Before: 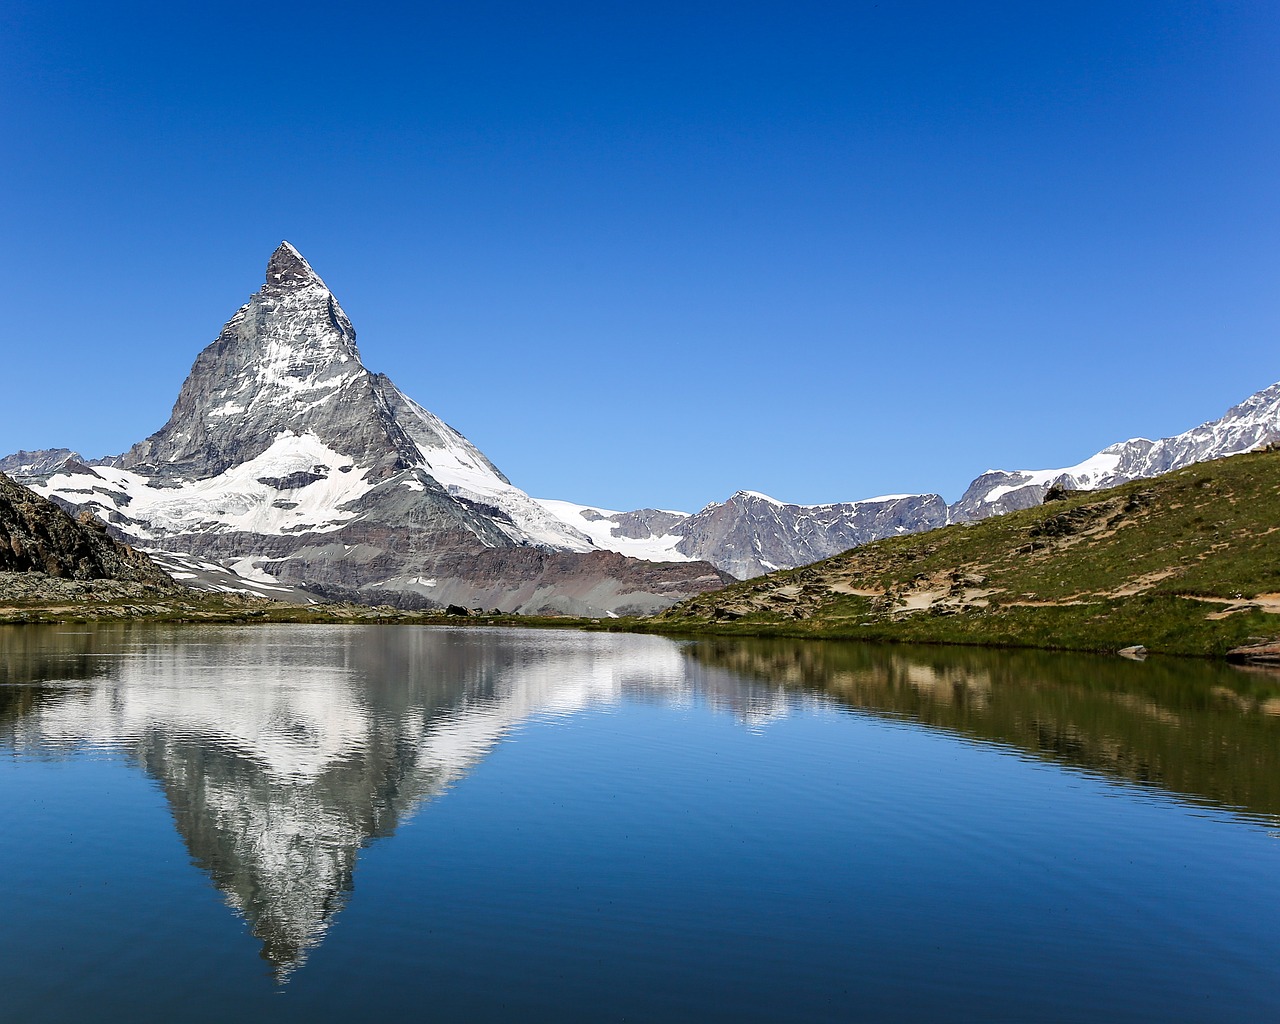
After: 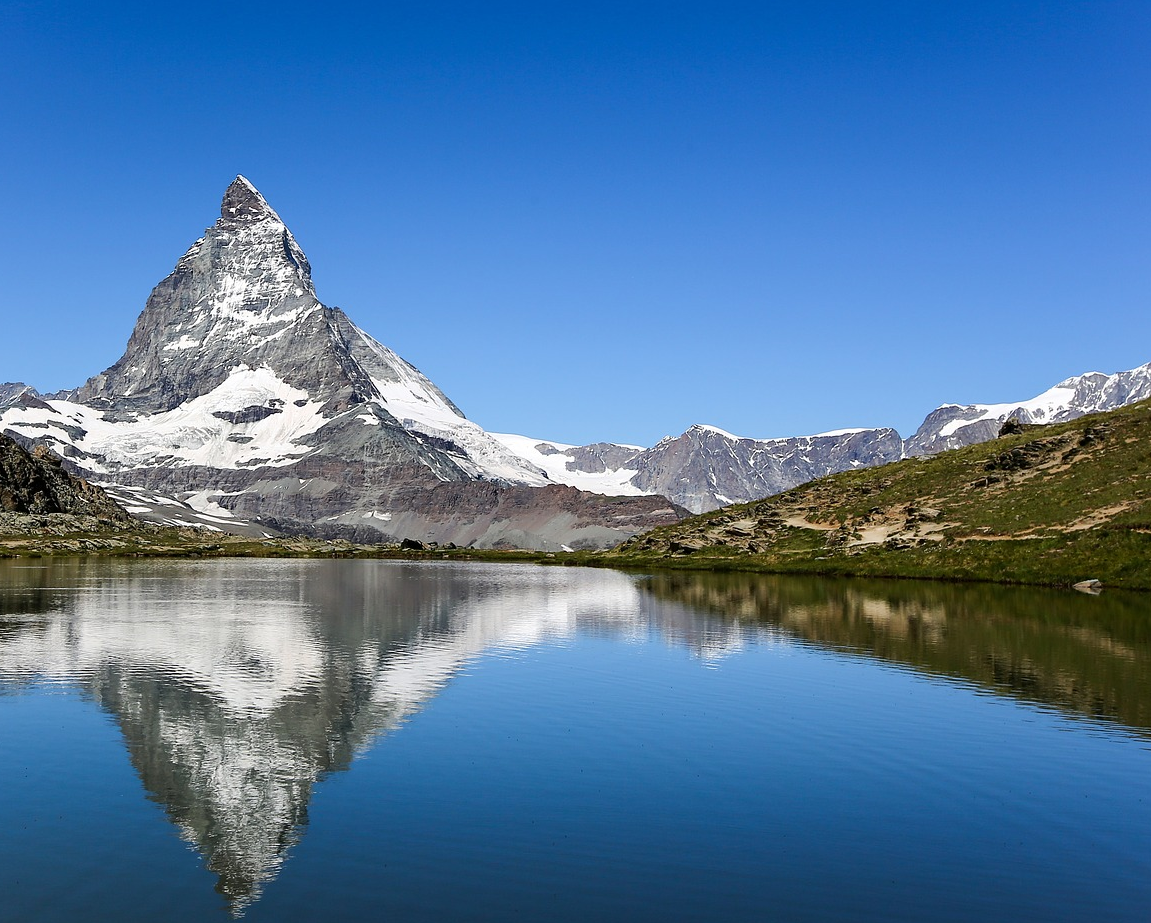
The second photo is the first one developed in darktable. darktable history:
levels: mode automatic
crop: left 3.567%, top 6.523%, right 6.449%, bottom 3.303%
